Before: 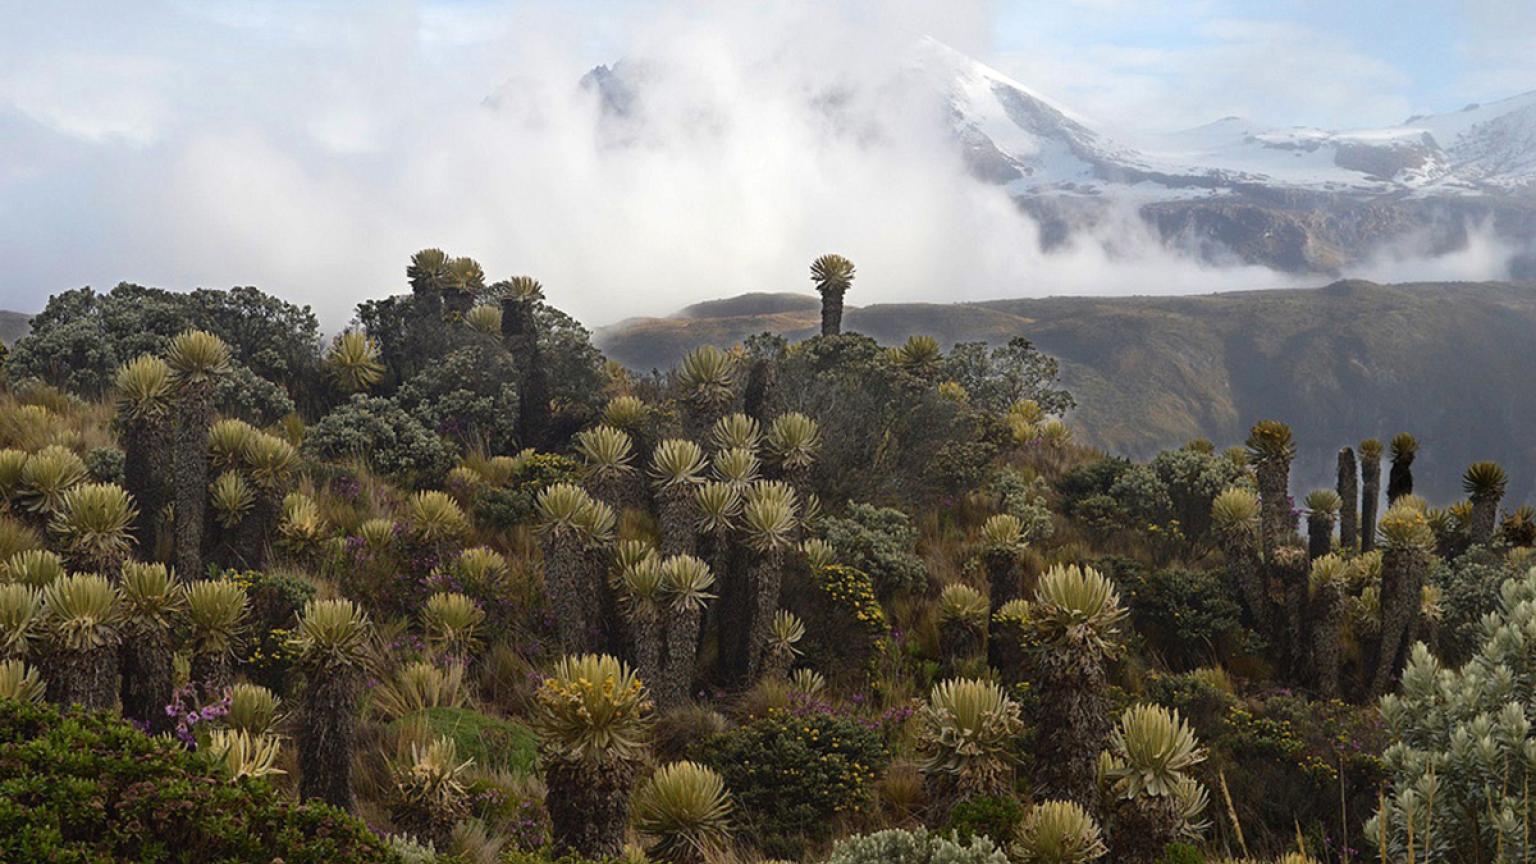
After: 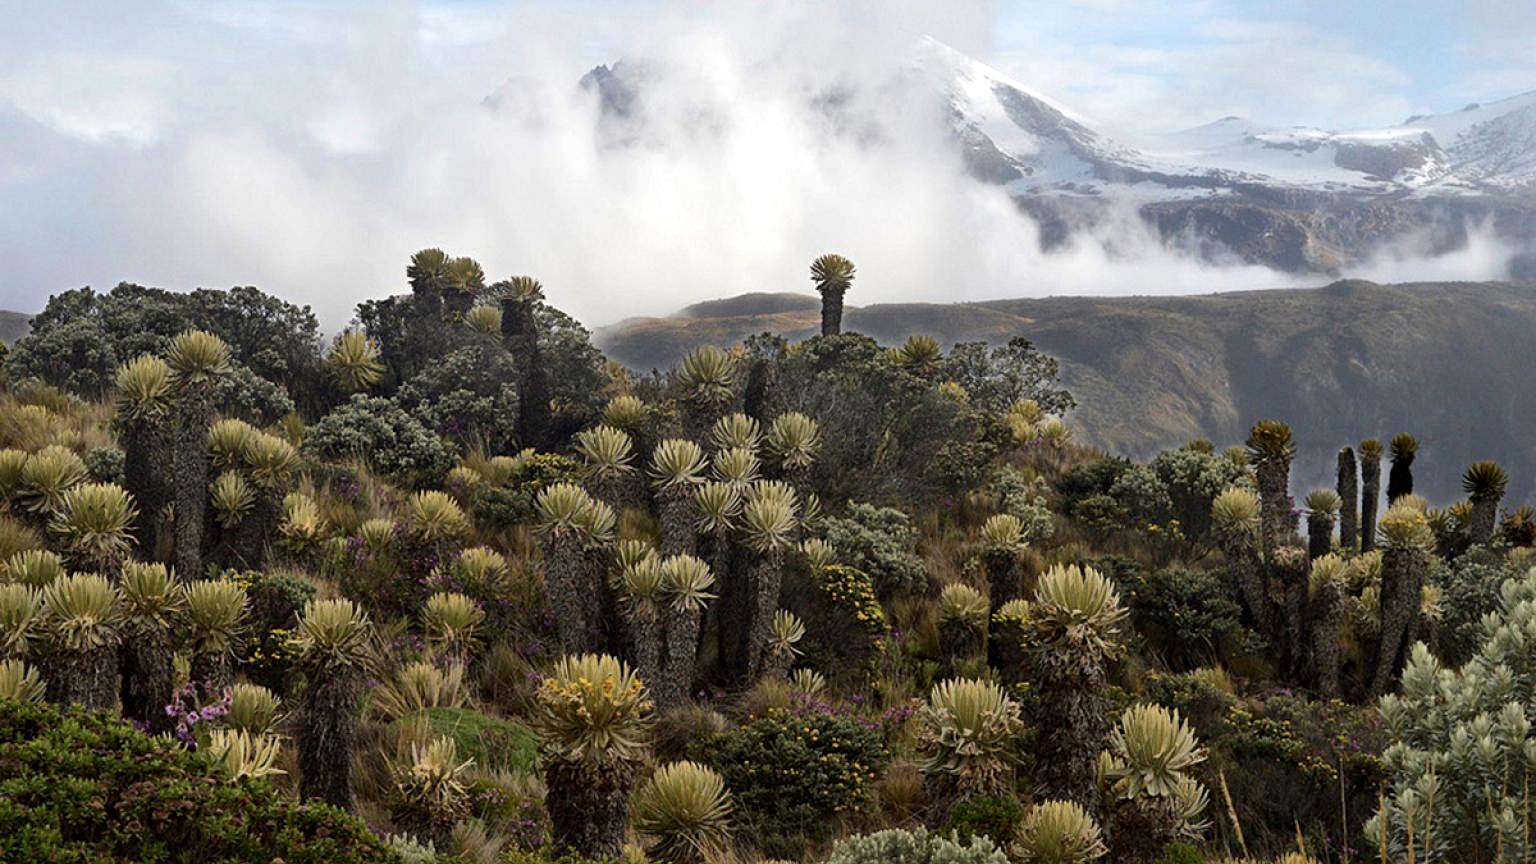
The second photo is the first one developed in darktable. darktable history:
local contrast: mode bilateral grid, contrast 26, coarseness 59, detail 152%, midtone range 0.2
